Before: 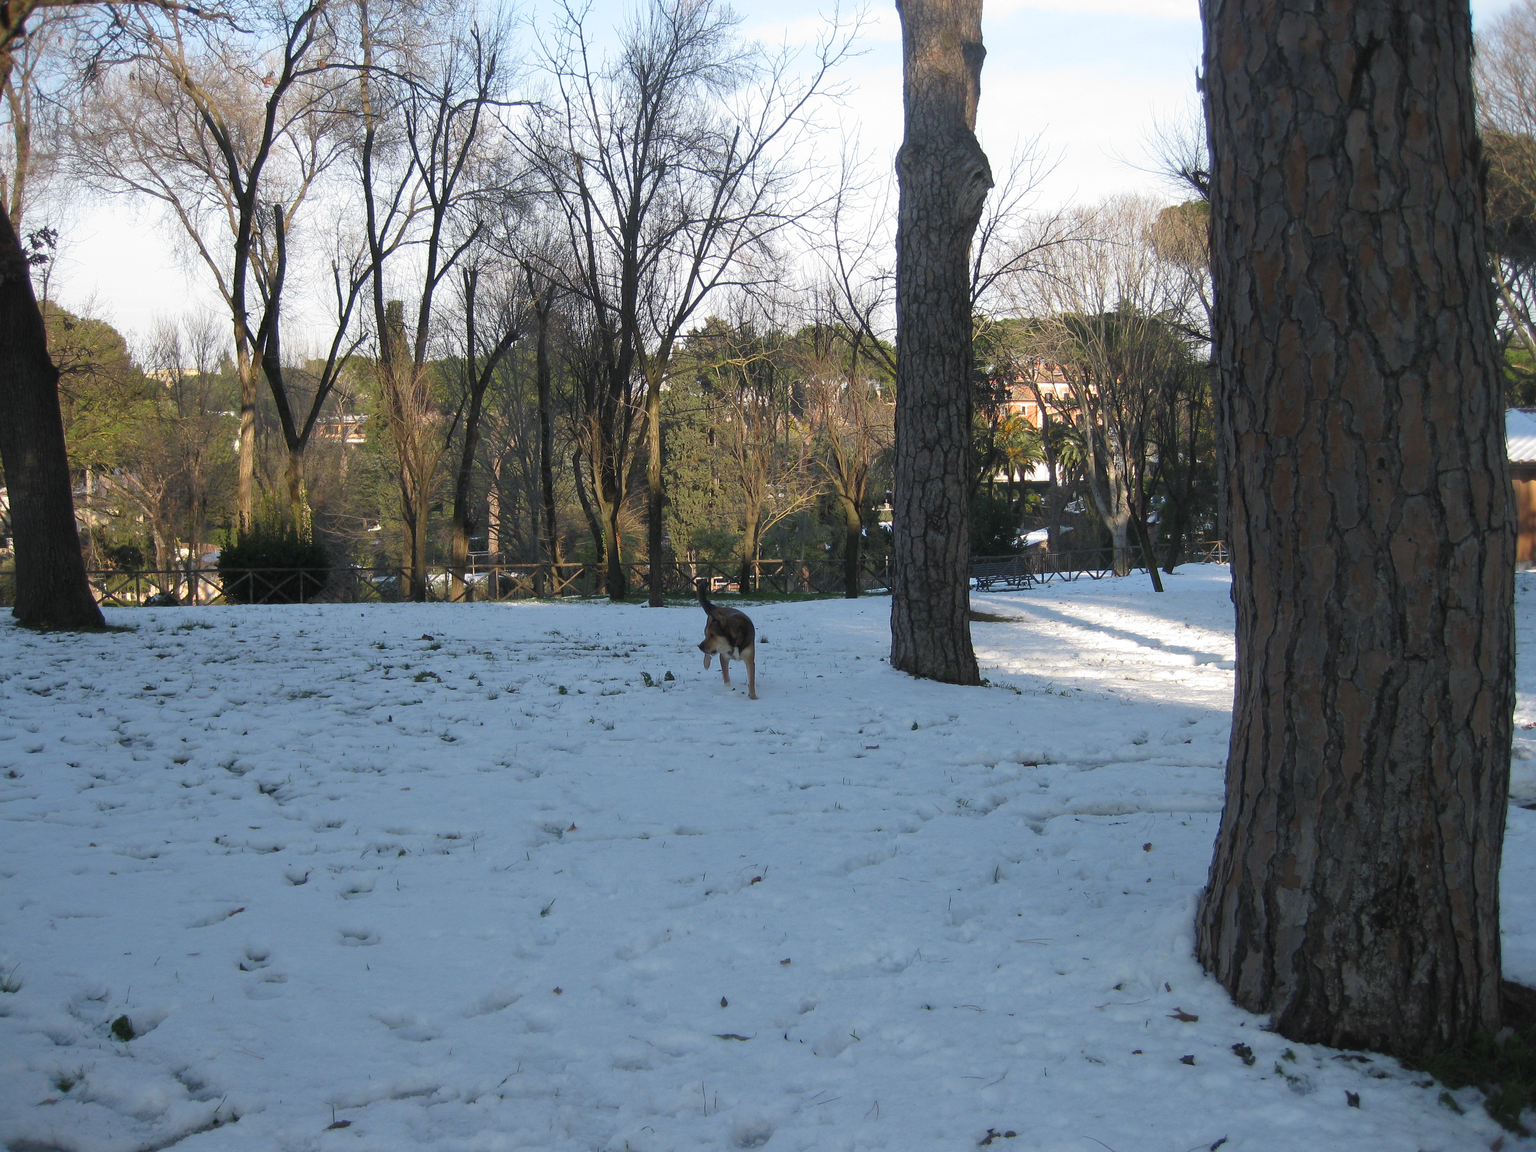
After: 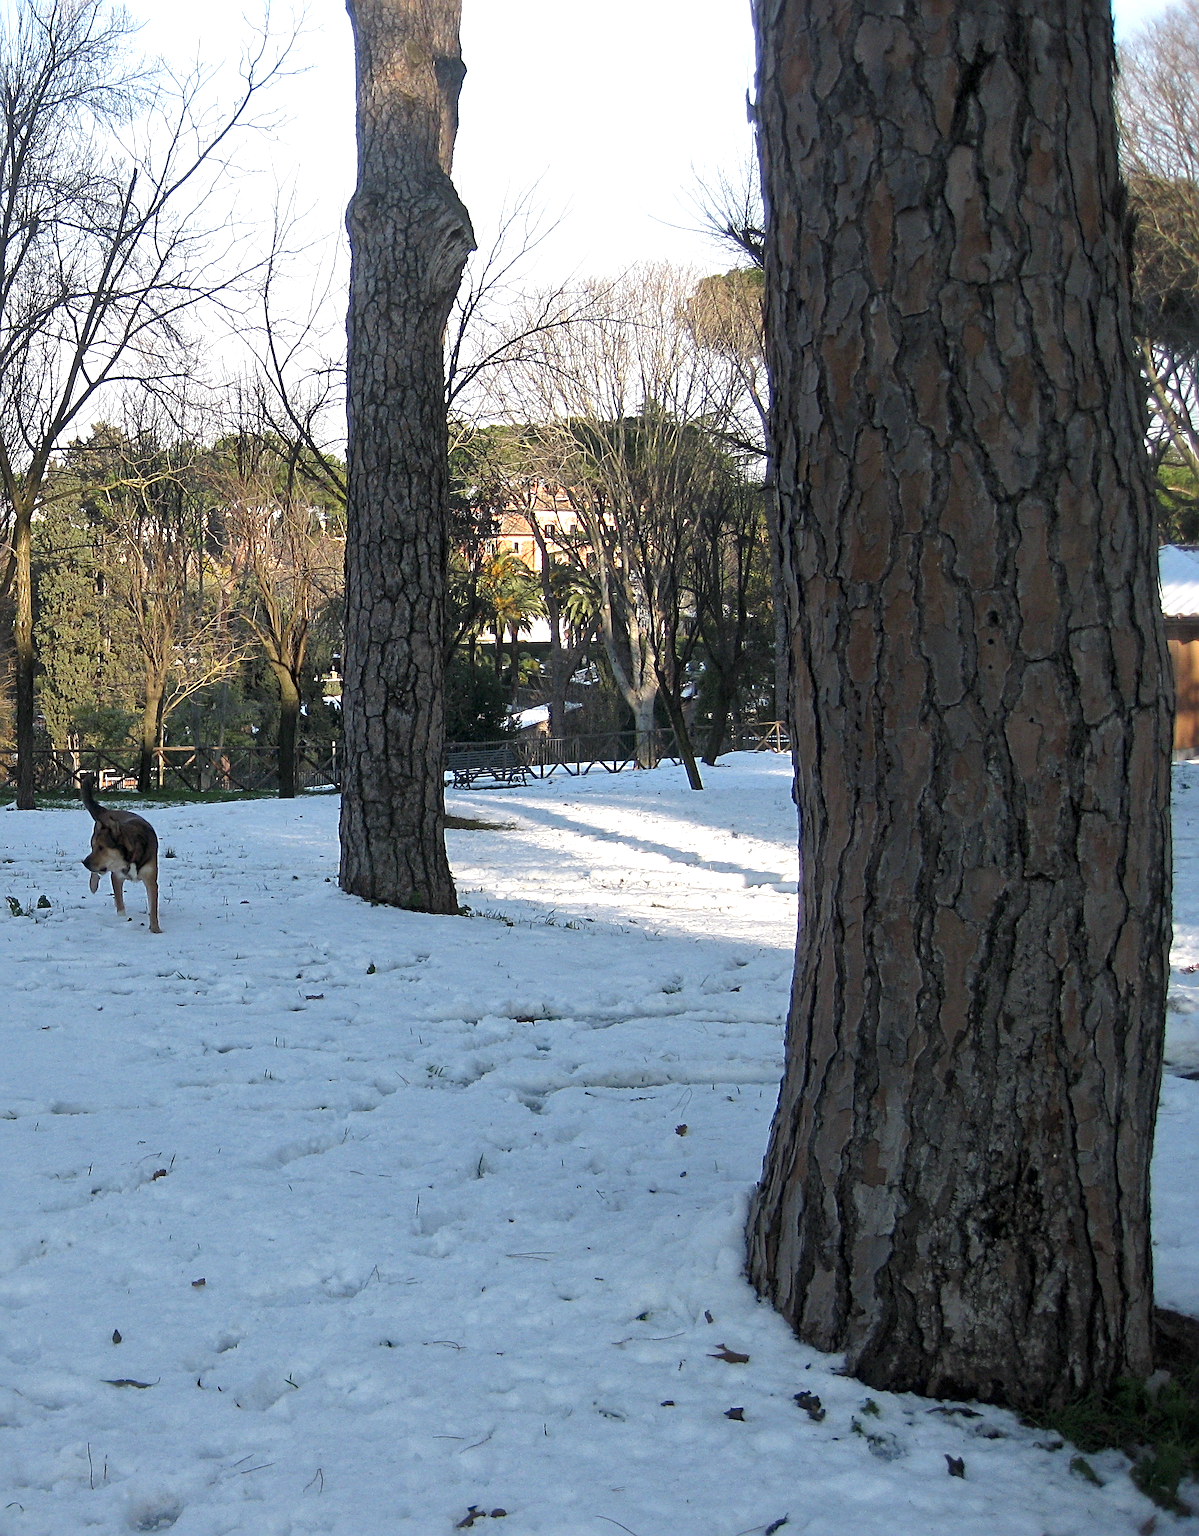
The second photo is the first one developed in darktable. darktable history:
exposure: black level correction 0.003, exposure 0.381 EV, compensate exposure bias true, compensate highlight preservation false
crop: left 41.451%
sharpen: radius 3.981
local contrast: mode bilateral grid, contrast 19, coarseness 50, detail 132%, midtone range 0.2
